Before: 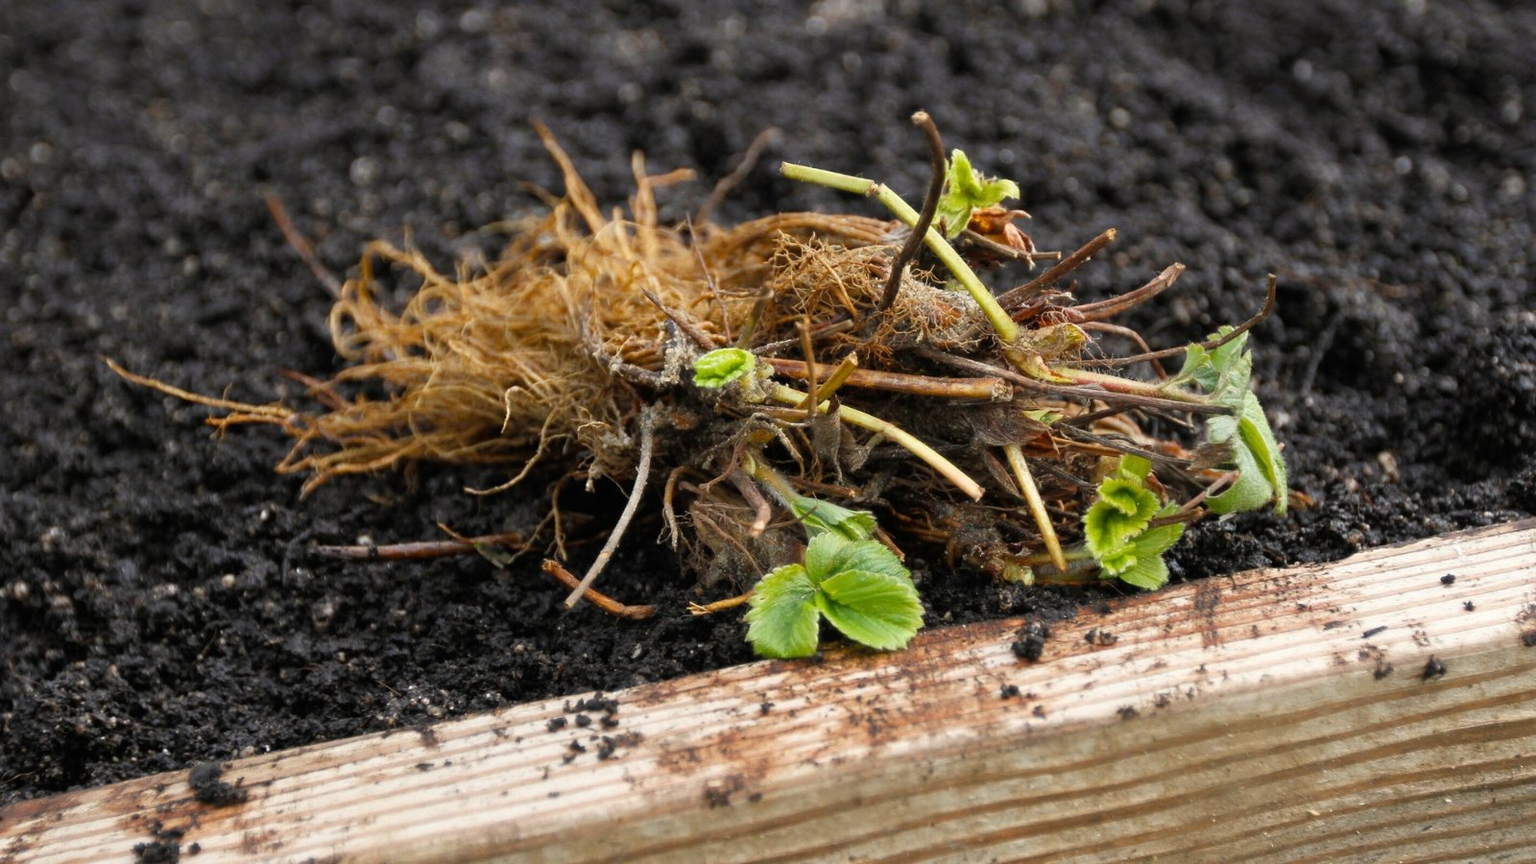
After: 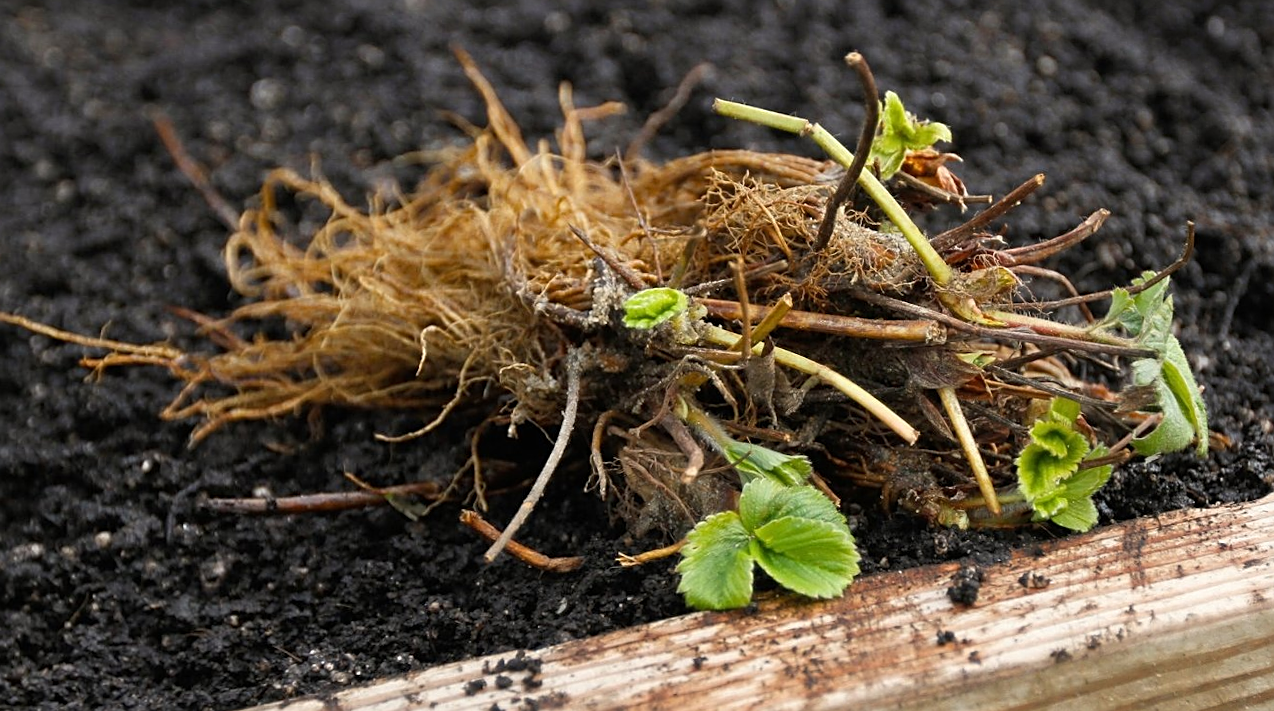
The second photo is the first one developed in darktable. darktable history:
rotate and perspective: rotation -0.013°, lens shift (vertical) -0.027, lens shift (horizontal) 0.178, crop left 0.016, crop right 0.989, crop top 0.082, crop bottom 0.918
sharpen: on, module defaults
crop: left 9.929%, top 3.475%, right 9.188%, bottom 9.529%
